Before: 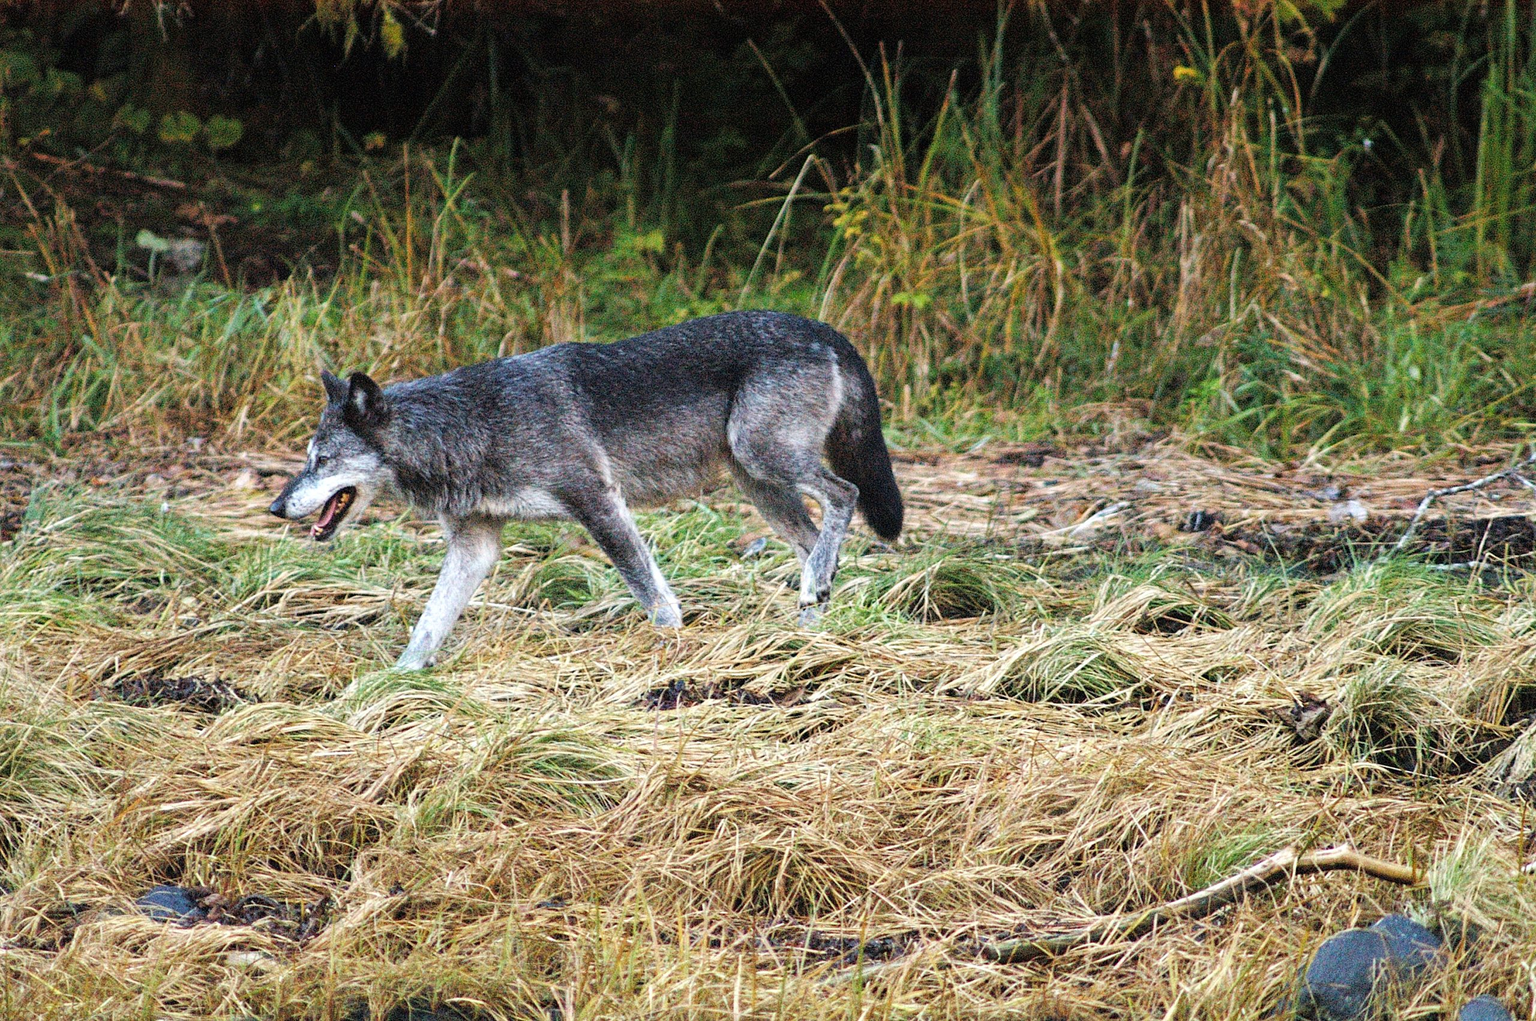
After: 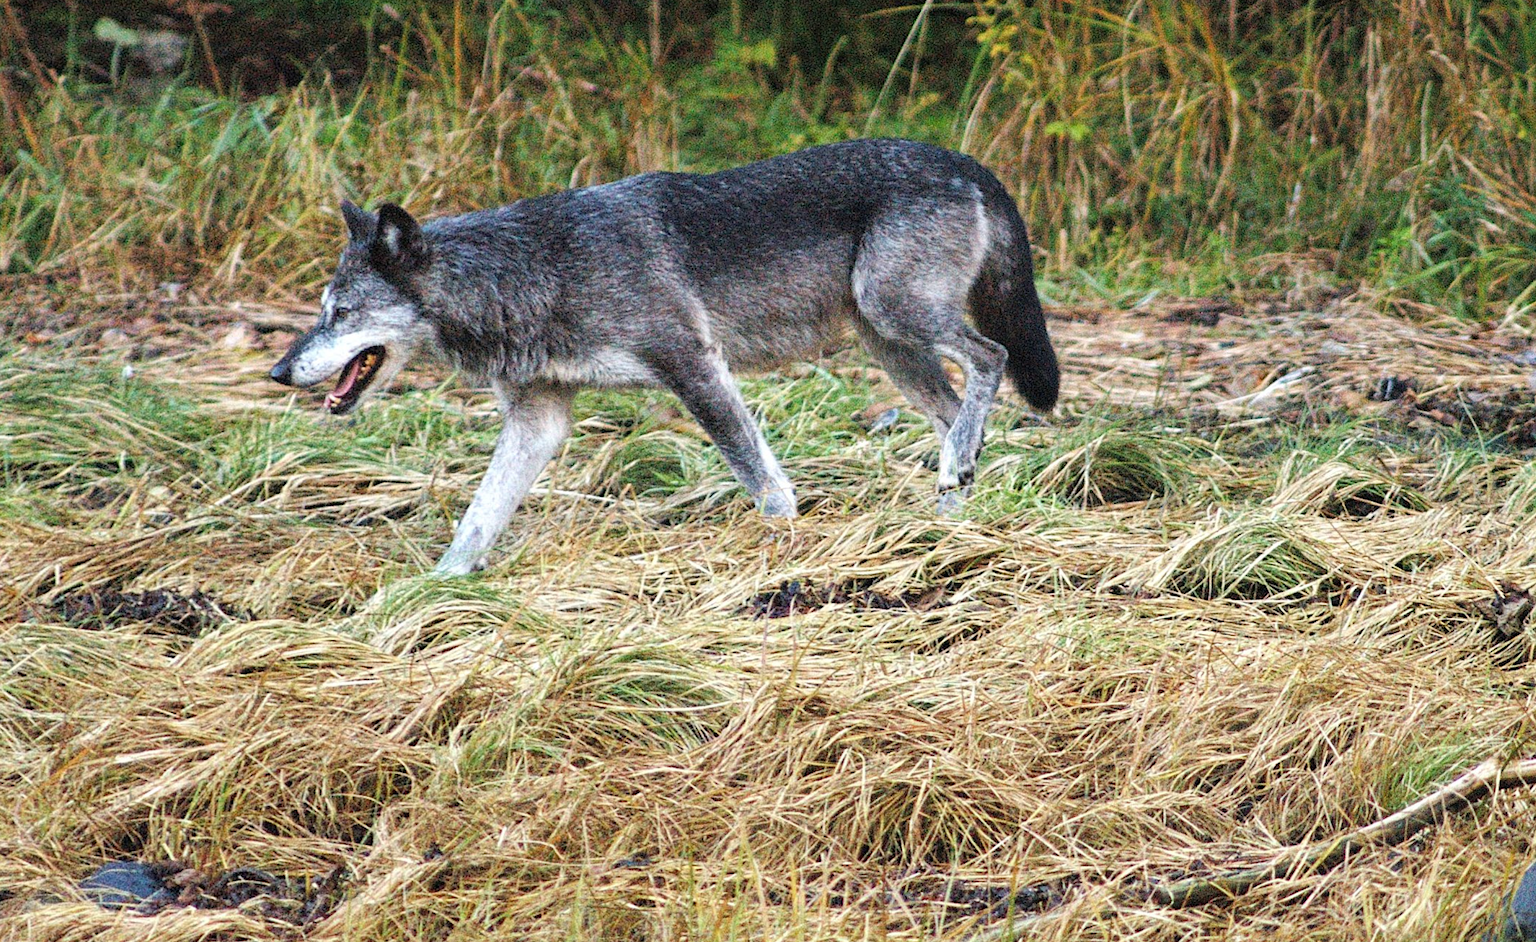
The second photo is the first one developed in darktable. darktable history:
rotate and perspective: rotation -0.013°, lens shift (vertical) -0.027, lens shift (horizontal) 0.178, crop left 0.016, crop right 0.989, crop top 0.082, crop bottom 0.918
crop and rotate: left 4.842%, top 15.51%, right 10.668%
